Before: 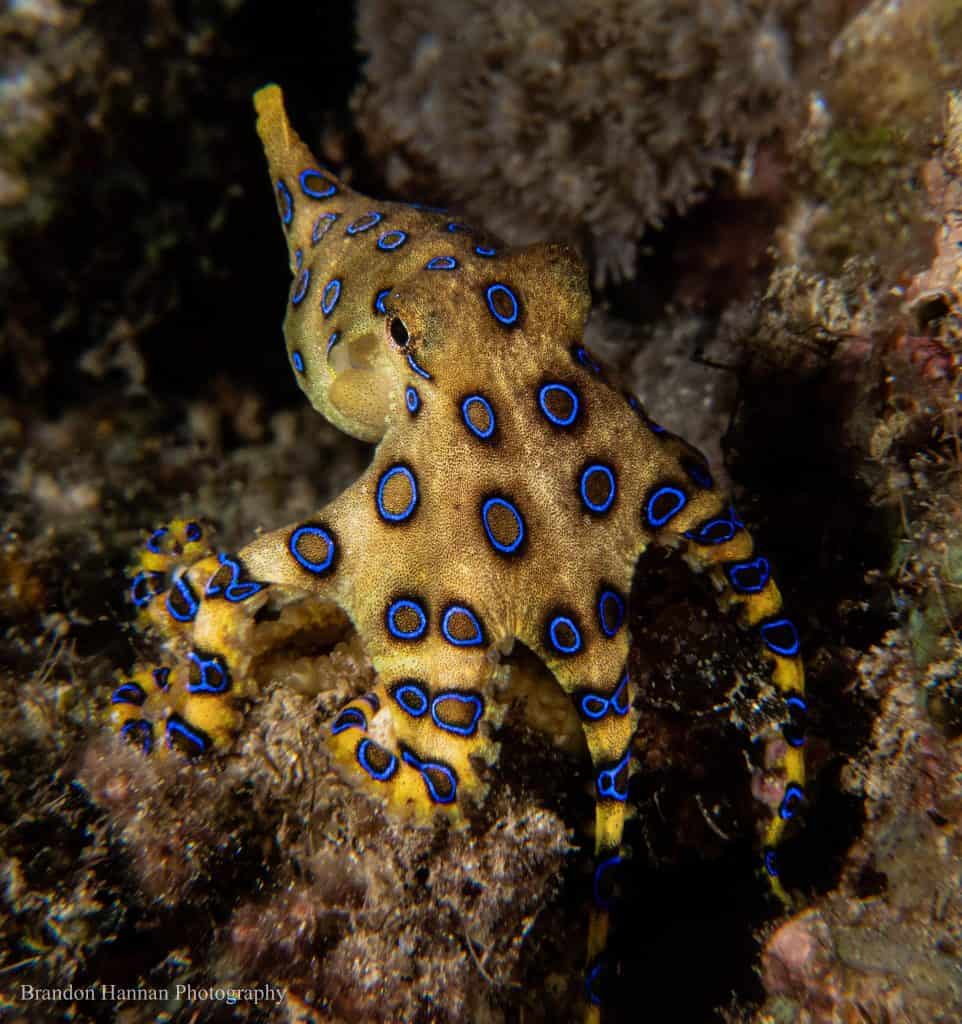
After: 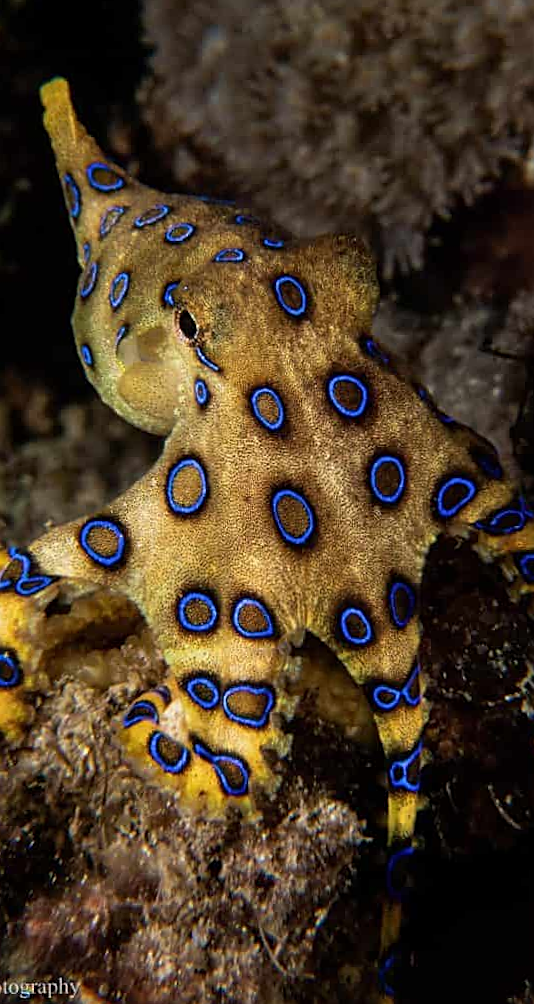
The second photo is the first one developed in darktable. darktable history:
crop: left 21.674%, right 22.086%
rotate and perspective: rotation -0.45°, automatic cropping original format, crop left 0.008, crop right 0.992, crop top 0.012, crop bottom 0.988
sharpen: on, module defaults
